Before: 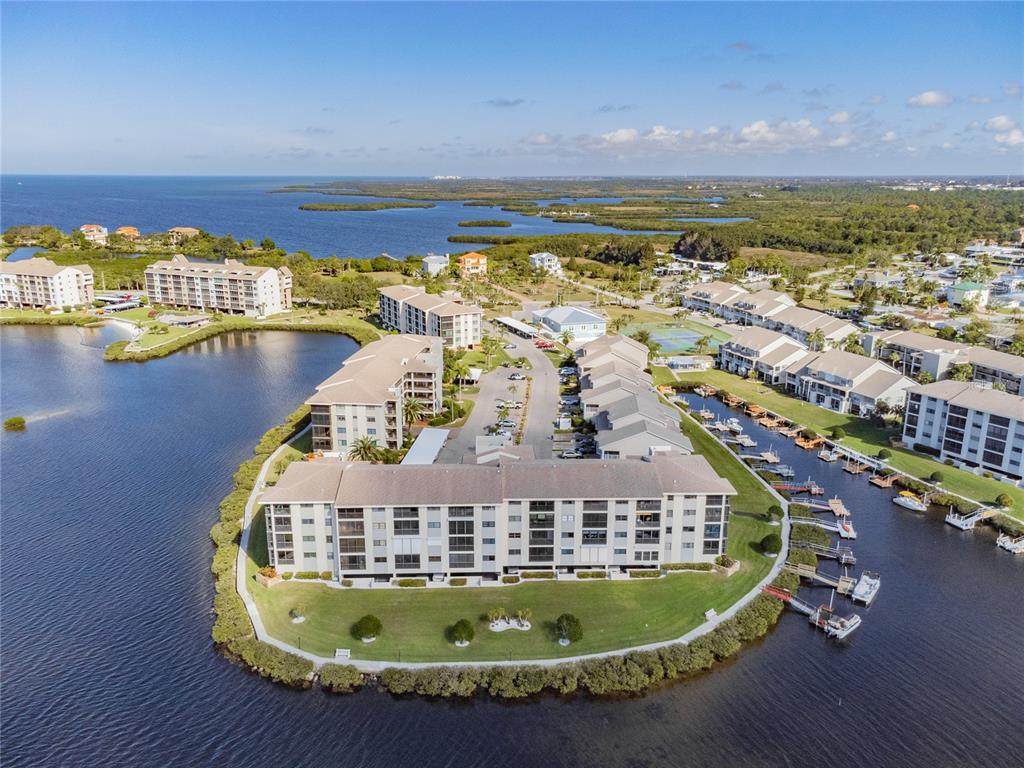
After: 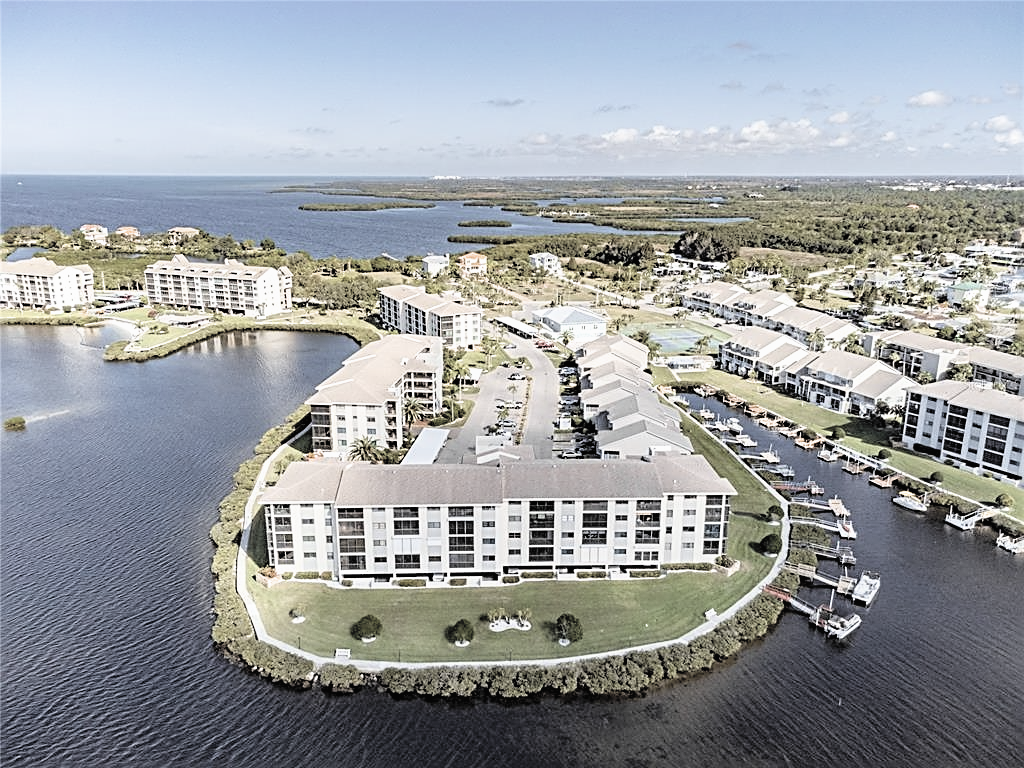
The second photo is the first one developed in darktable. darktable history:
sharpen: radius 2.612, amount 0.699
filmic rgb: black relative exposure -8.24 EV, white relative exposure 2.2 EV, target white luminance 99.913%, hardness 7.17, latitude 74.26%, contrast 1.325, highlights saturation mix -2.13%, shadows ↔ highlights balance 29.63%
local contrast: mode bilateral grid, contrast 99, coarseness 99, detail 92%, midtone range 0.2
contrast brightness saturation: brightness 0.185, saturation -0.5
